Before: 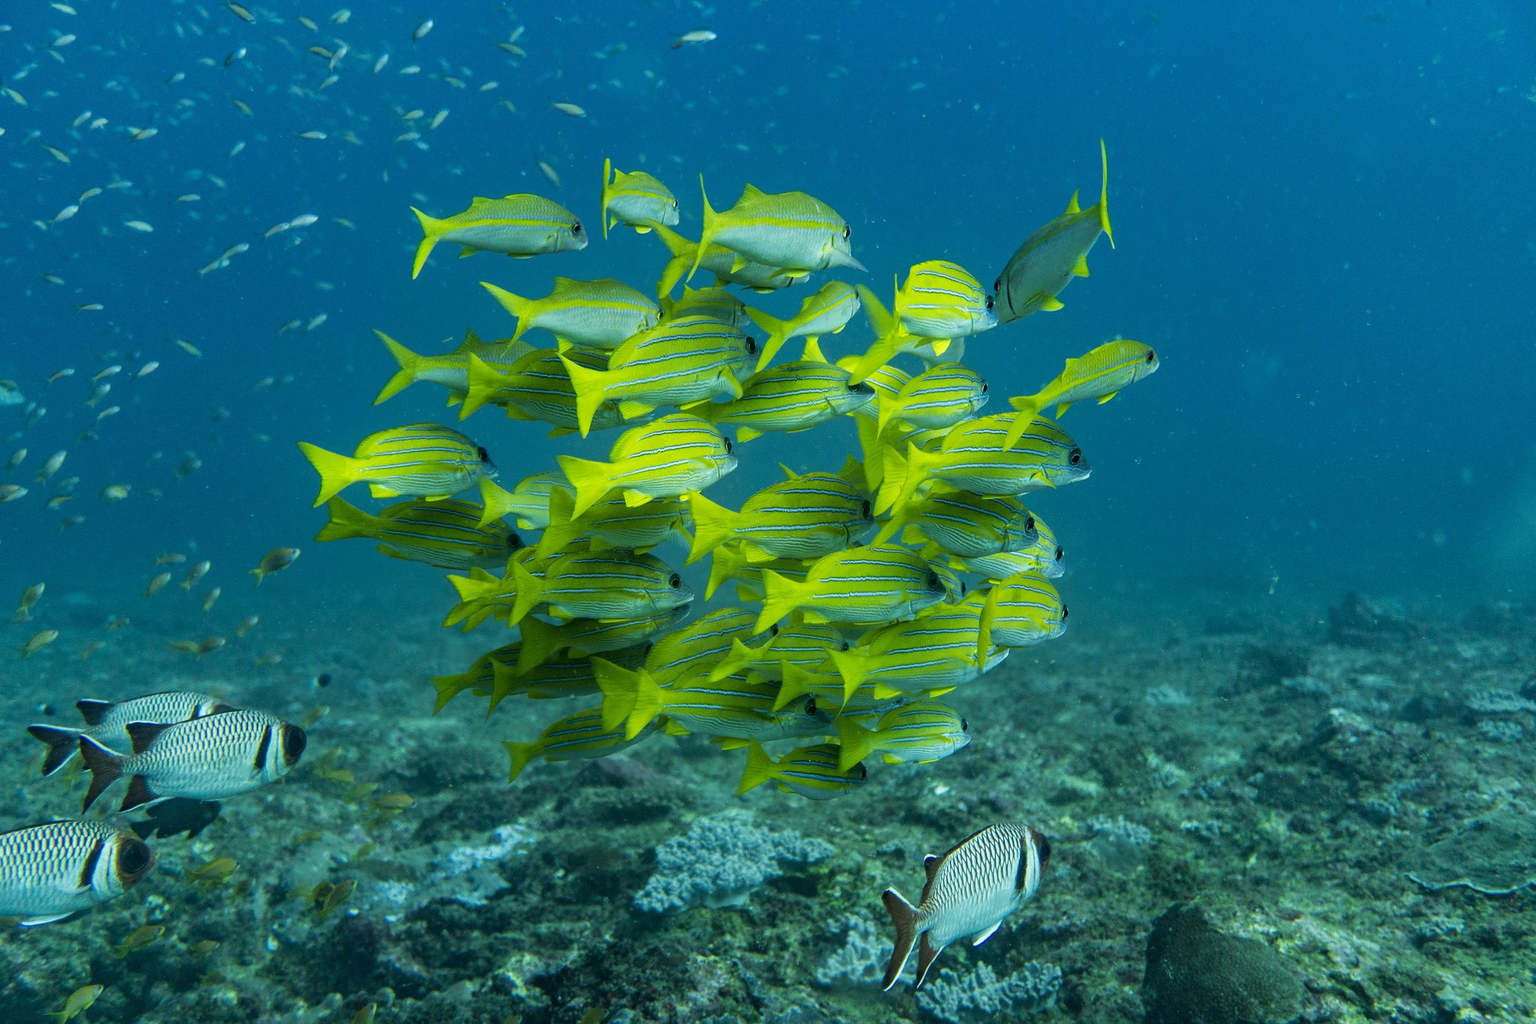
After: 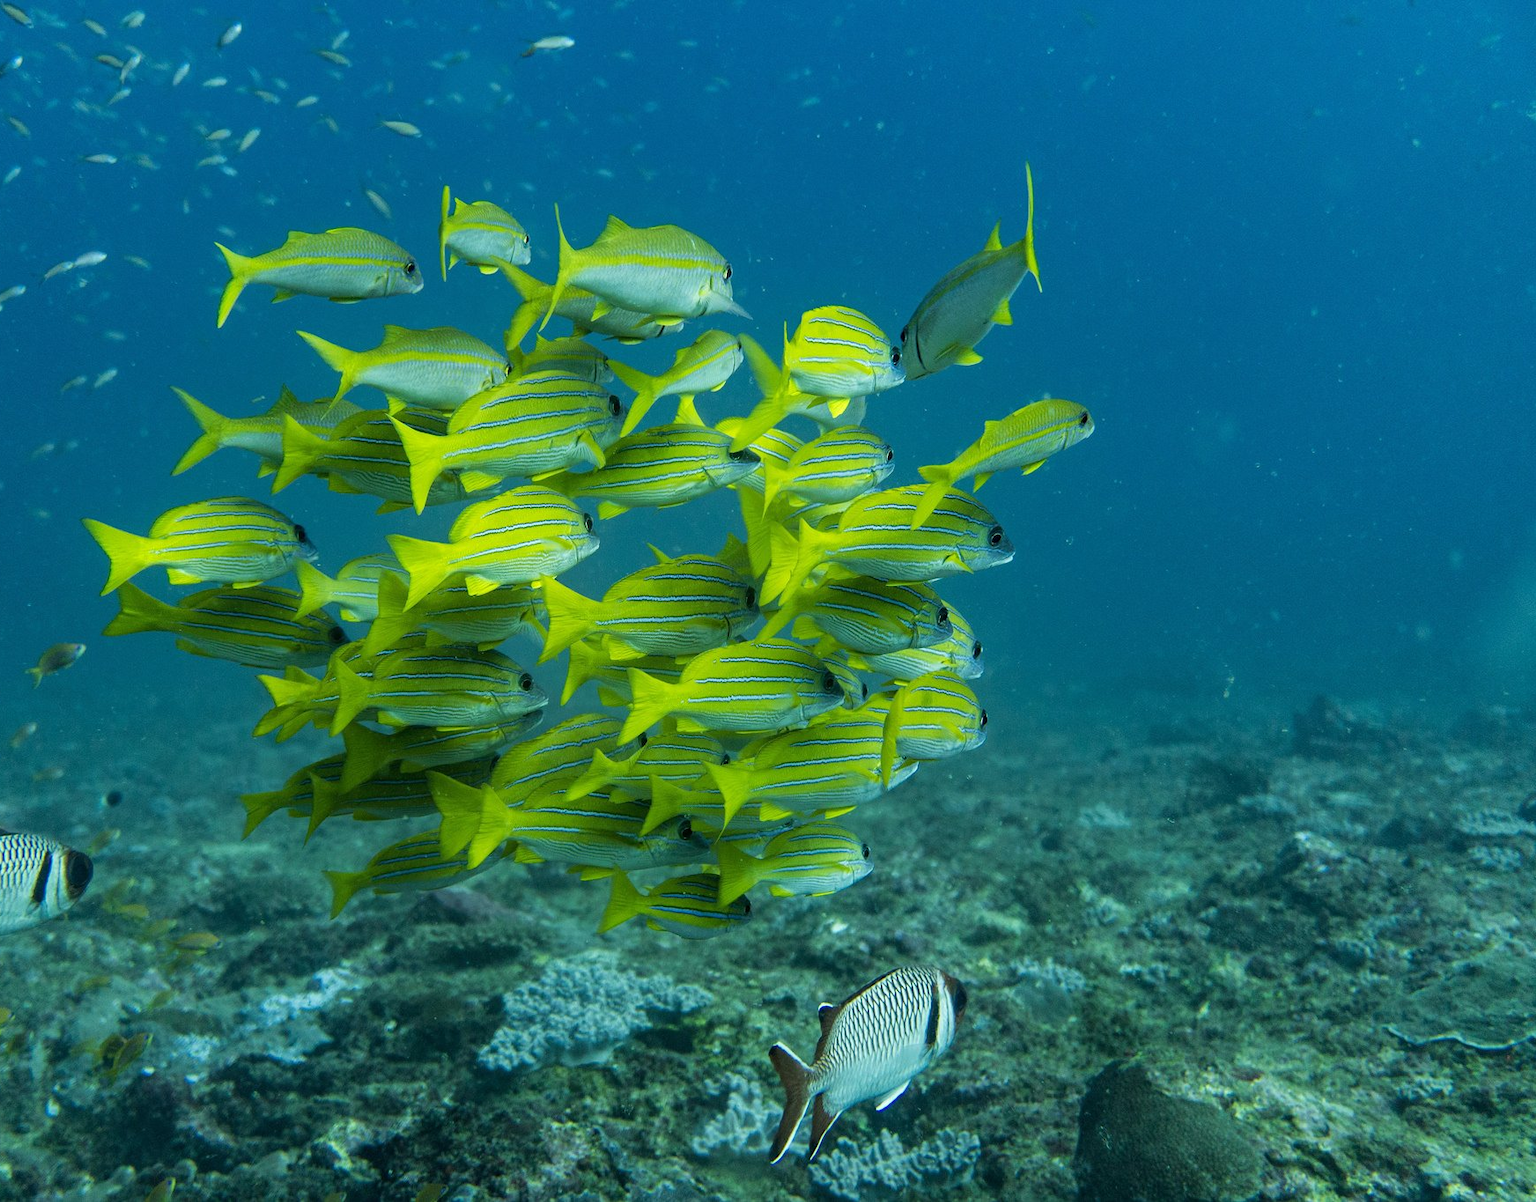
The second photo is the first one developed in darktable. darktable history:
crop and rotate: left 14.81%
